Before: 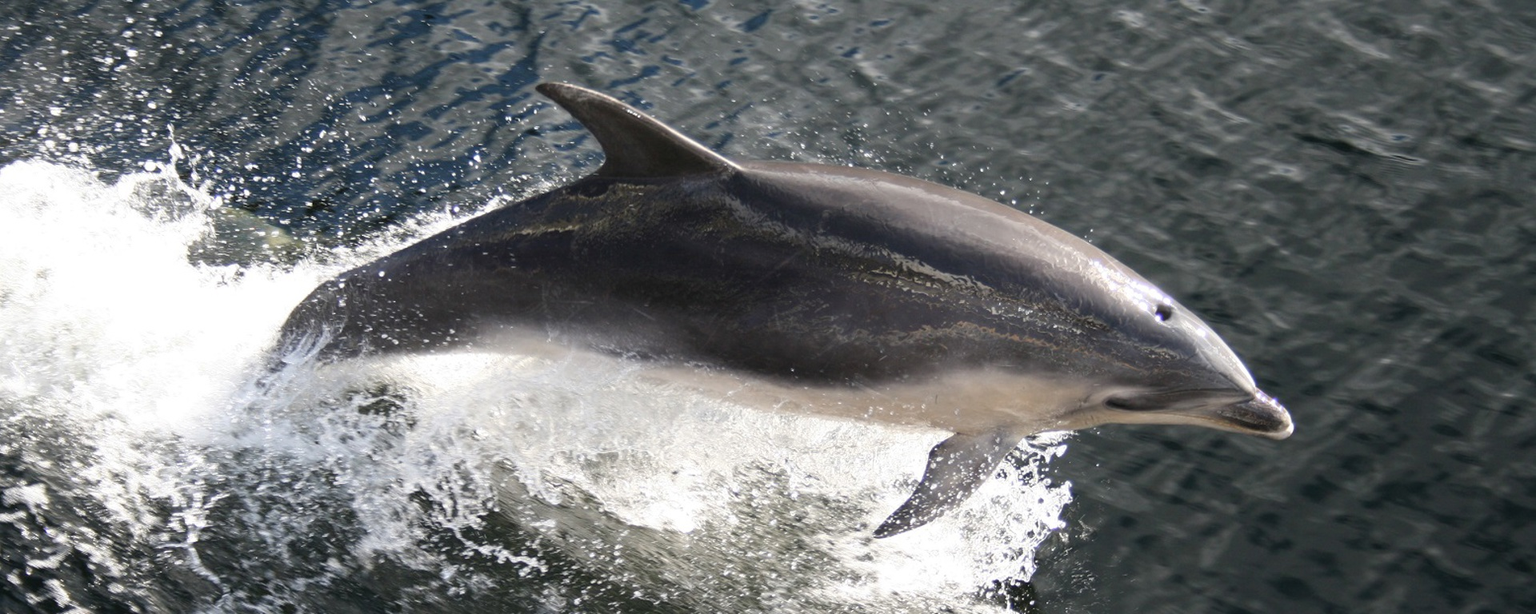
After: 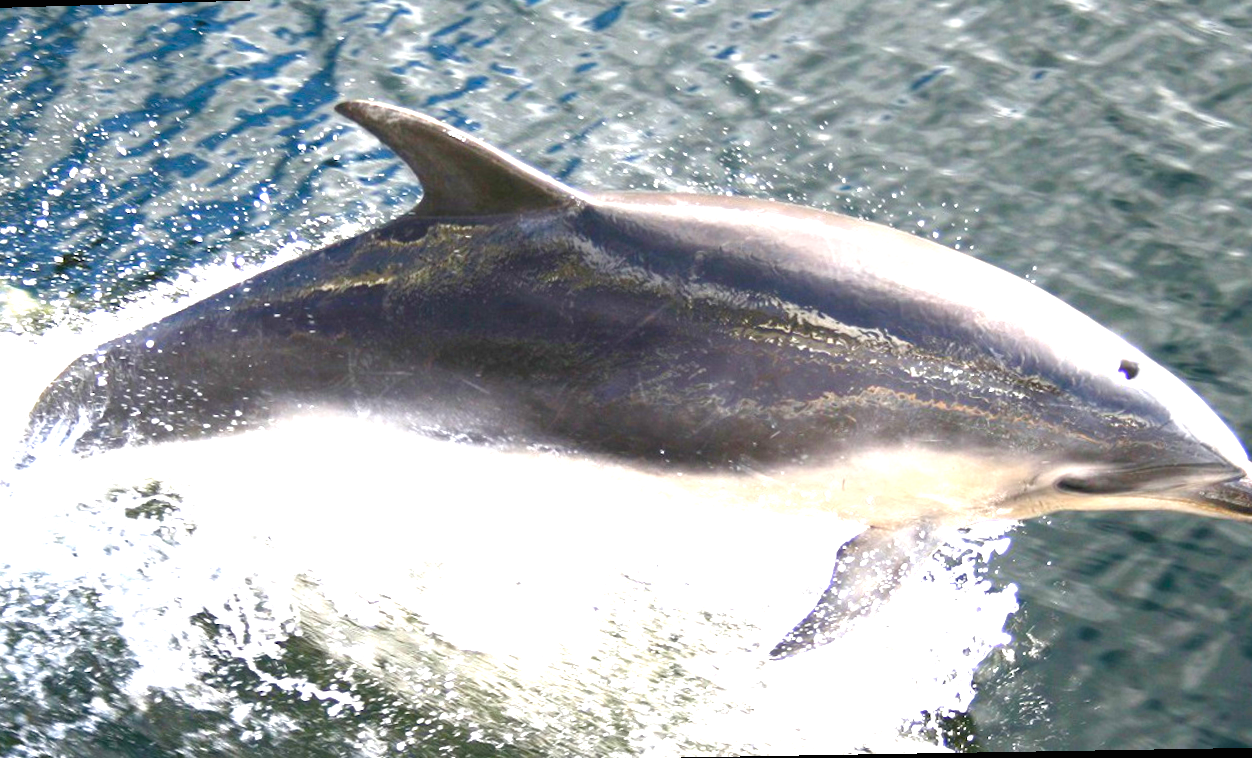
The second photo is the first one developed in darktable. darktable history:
color balance rgb: linear chroma grading › shadows -2.2%, linear chroma grading › highlights -15%, linear chroma grading › global chroma -10%, linear chroma grading › mid-tones -10%, perceptual saturation grading › global saturation 45%, perceptual saturation grading › highlights -50%, perceptual saturation grading › shadows 30%, perceptual brilliance grading › global brilliance 18%, global vibrance 45%
rotate and perspective: rotation -1.32°, lens shift (horizontal) -0.031, crop left 0.015, crop right 0.985, crop top 0.047, crop bottom 0.982
crop and rotate: left 15.754%, right 17.579%
exposure: black level correction 0, exposure 1.1 EV, compensate exposure bias true, compensate highlight preservation false
